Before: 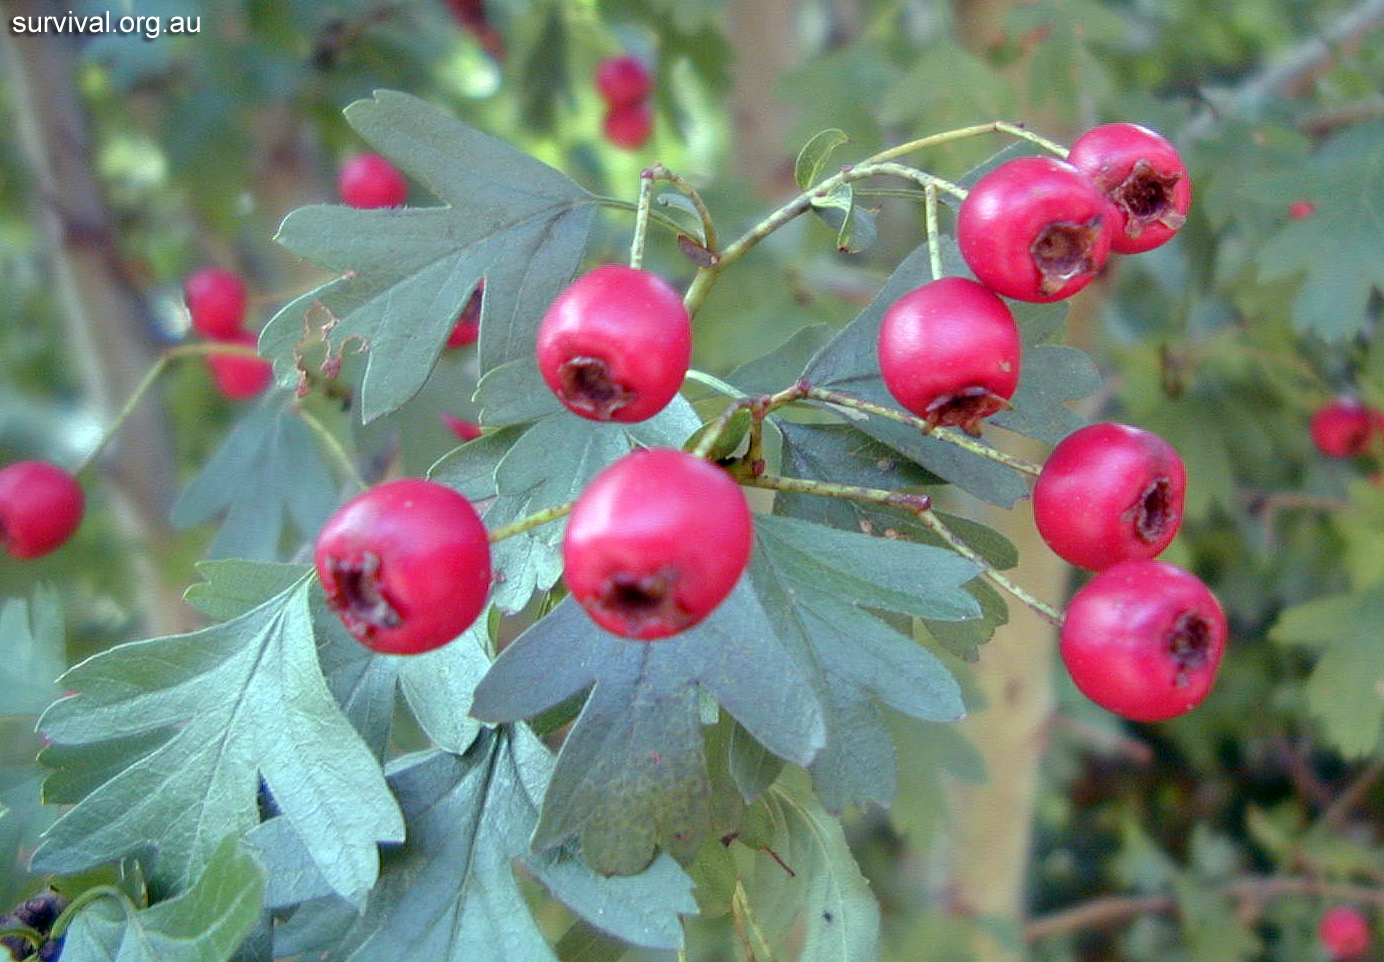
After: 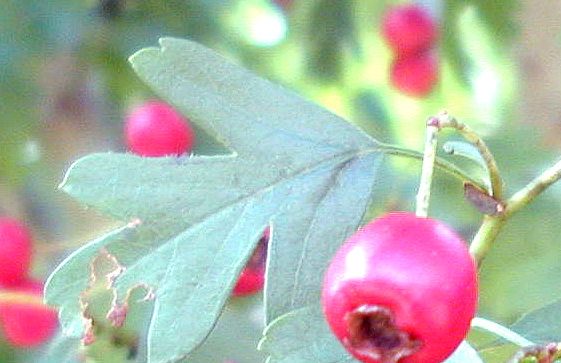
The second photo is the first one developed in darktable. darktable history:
crop: left 15.491%, top 5.453%, right 43.912%, bottom 56.81%
tone equalizer: -8 EV -0.404 EV, -7 EV -0.421 EV, -6 EV -0.295 EV, -5 EV -0.238 EV, -3 EV 0.249 EV, -2 EV 0.315 EV, -1 EV 0.365 EV, +0 EV 0.399 EV
exposure: exposure 0.604 EV, compensate exposure bias true, compensate highlight preservation false
